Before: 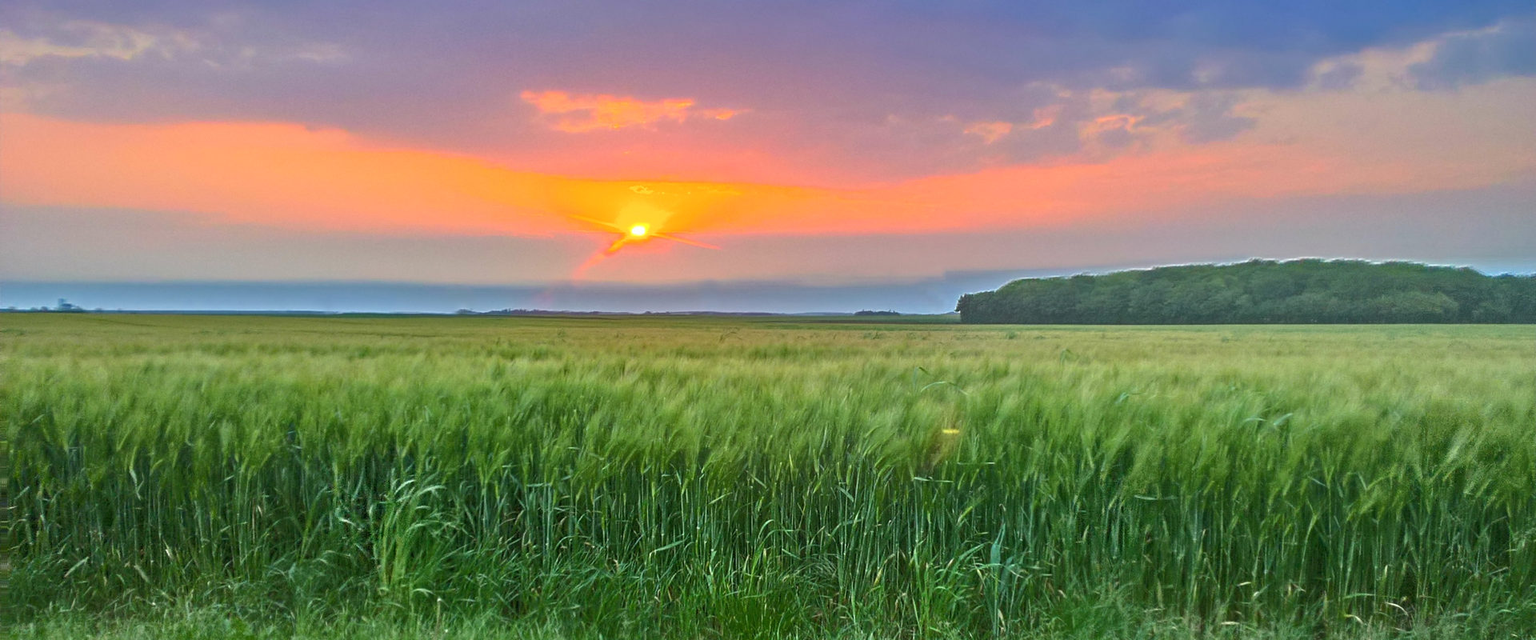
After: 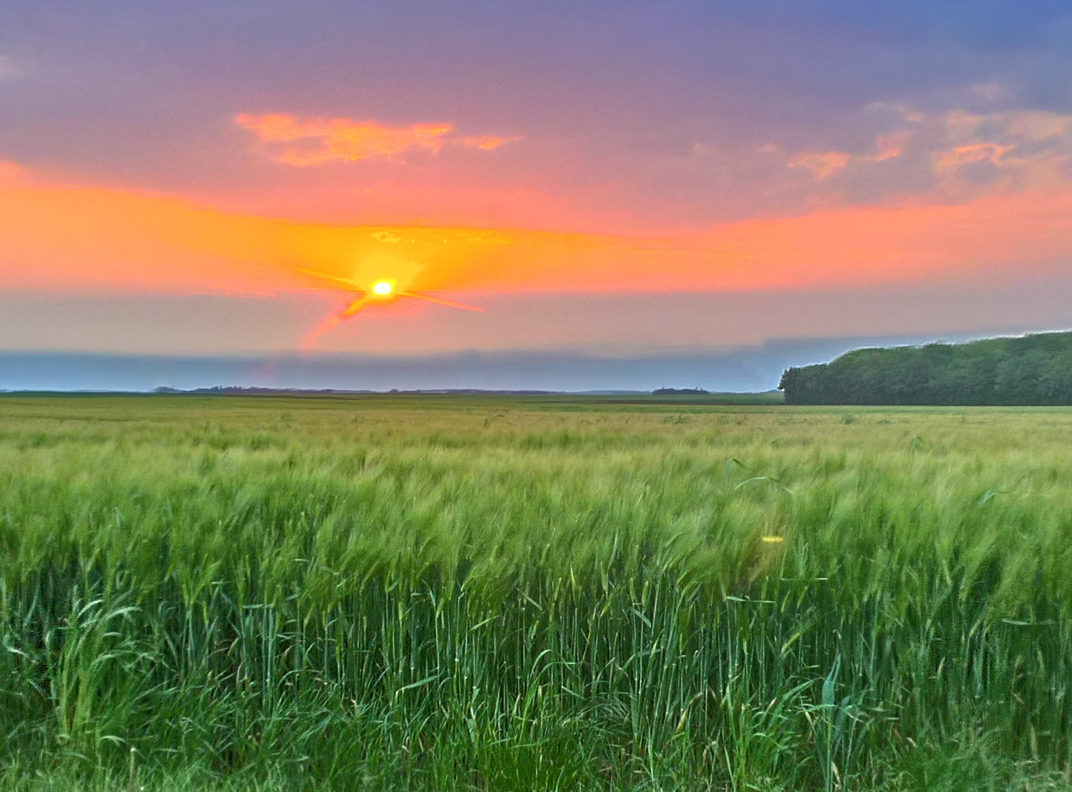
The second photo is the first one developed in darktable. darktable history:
crop: left 21.667%, right 22.1%, bottom 0.001%
